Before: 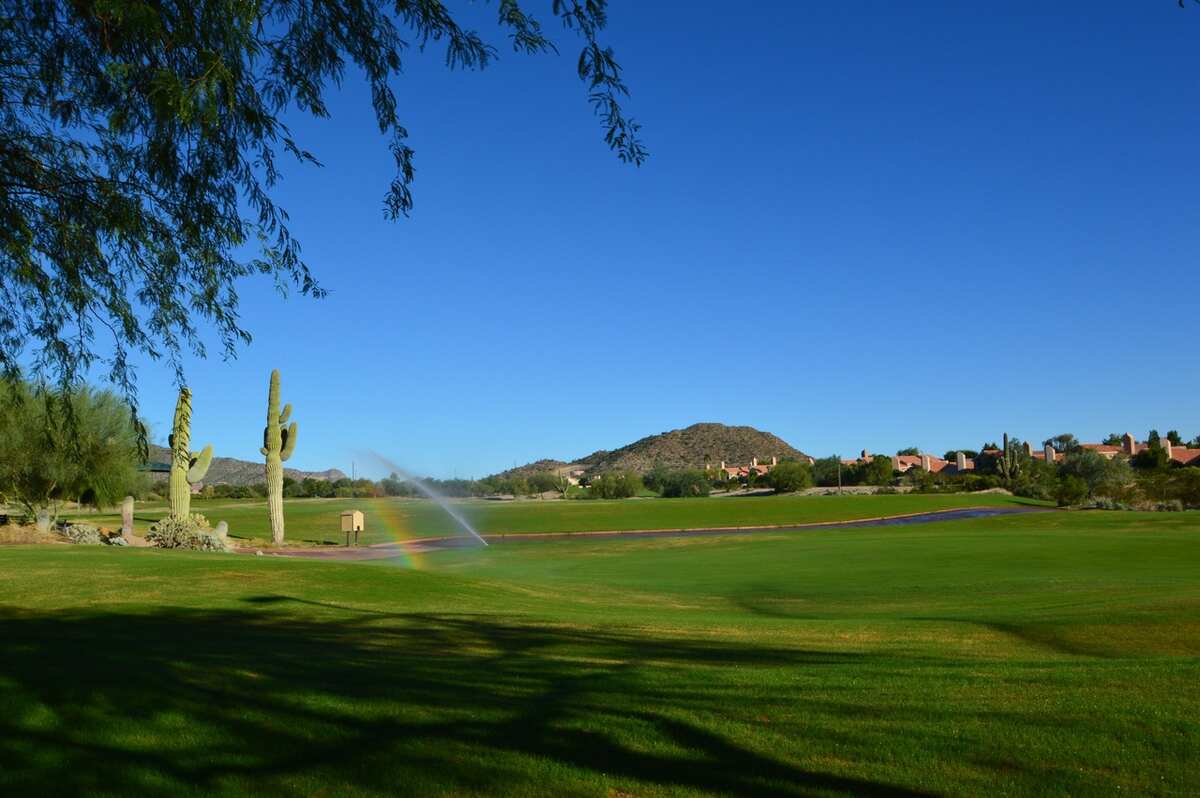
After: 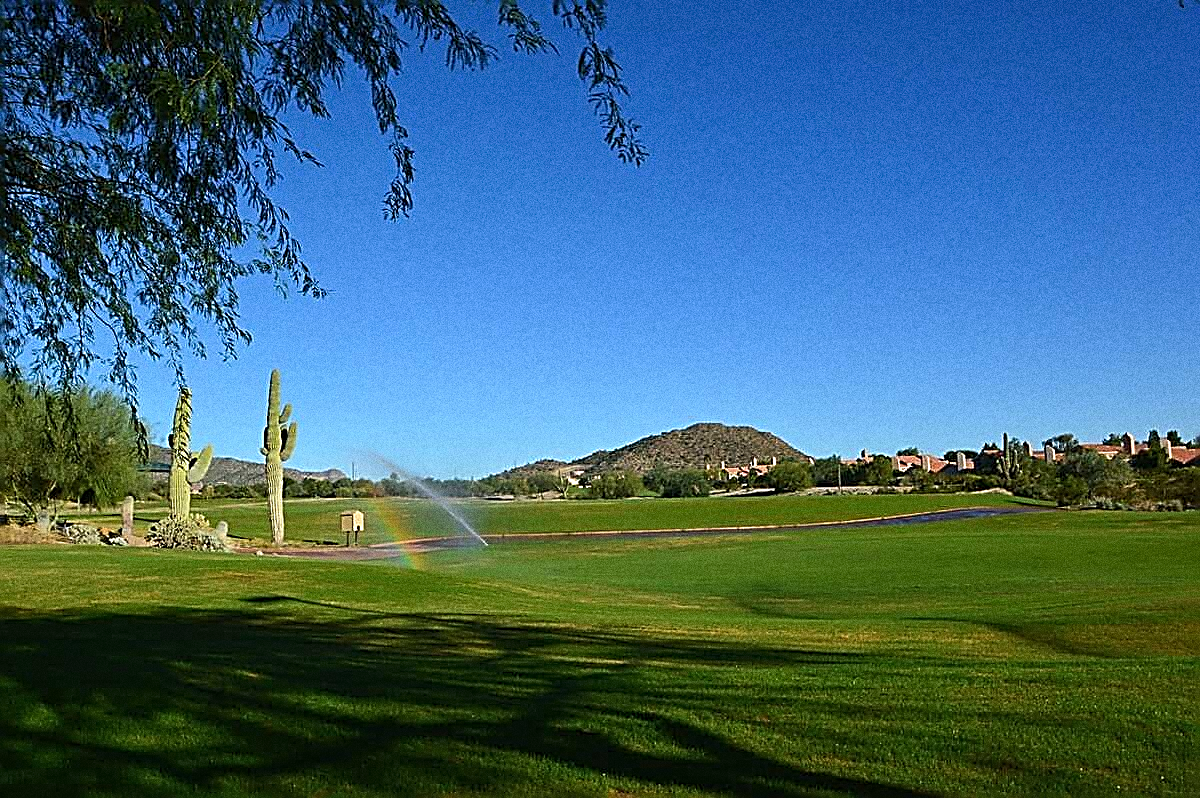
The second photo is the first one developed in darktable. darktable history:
exposure: exposure 0.15 EV, compensate highlight preservation false
sharpen: amount 1.861
grain: coarseness 0.09 ISO, strength 40%
